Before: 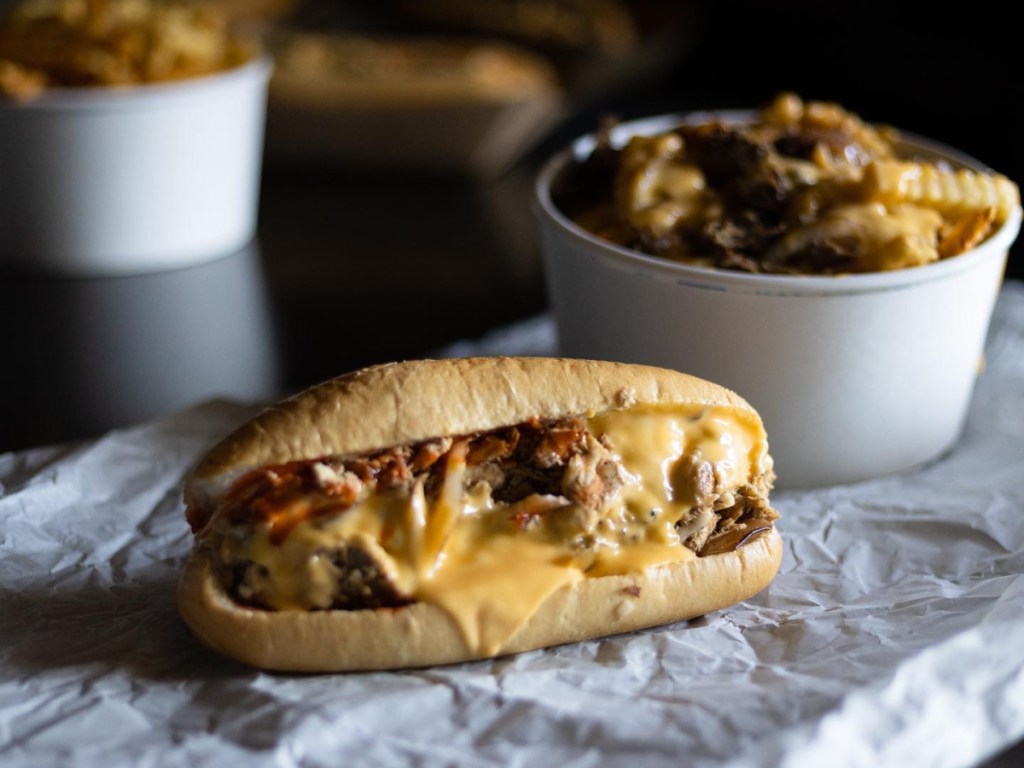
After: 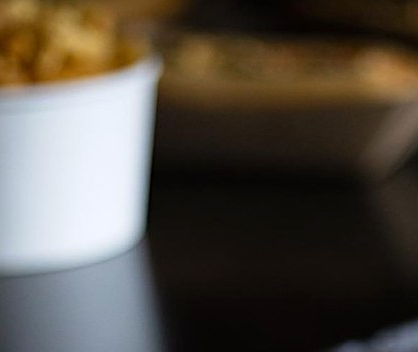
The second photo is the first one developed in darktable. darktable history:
sharpen: on, module defaults
crop and rotate: left 10.859%, top 0.048%, right 48.3%, bottom 54.056%
exposure: exposure 0.074 EV, compensate exposure bias true, compensate highlight preservation false
